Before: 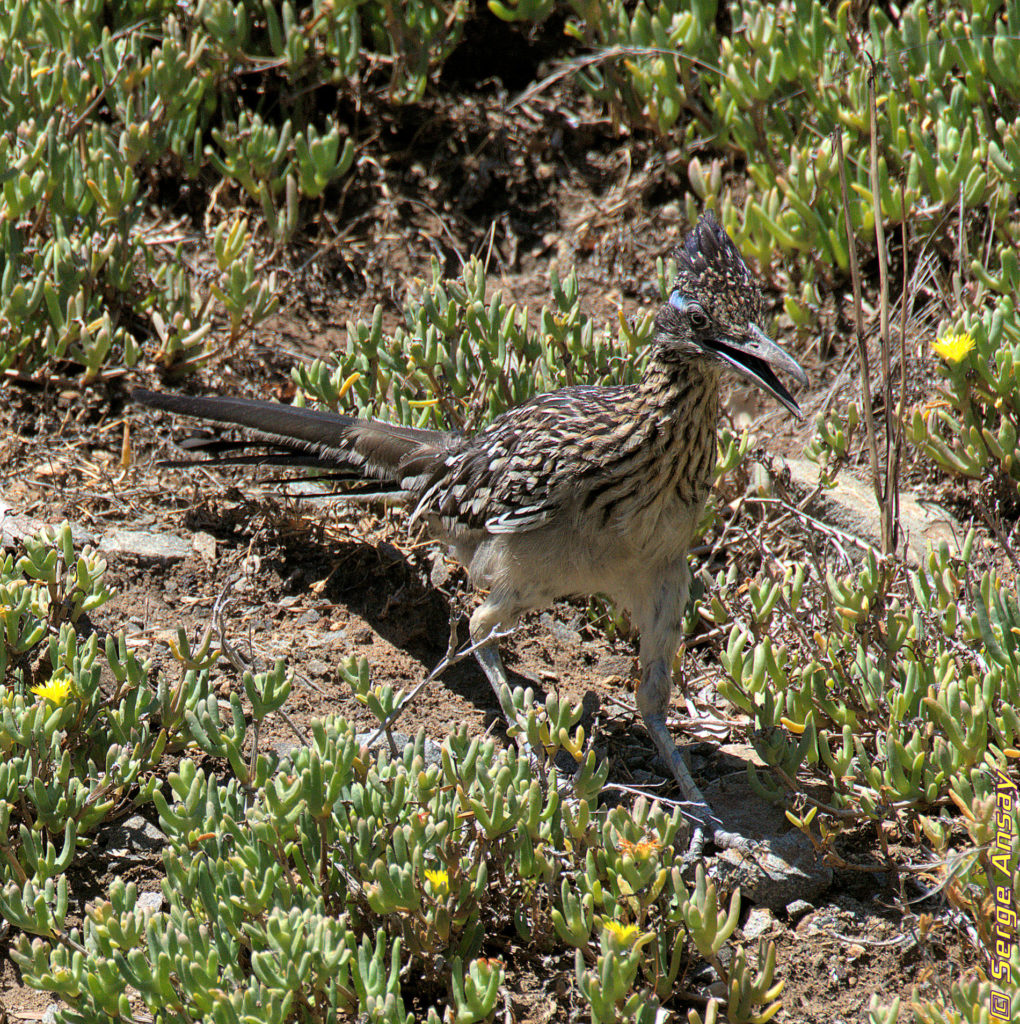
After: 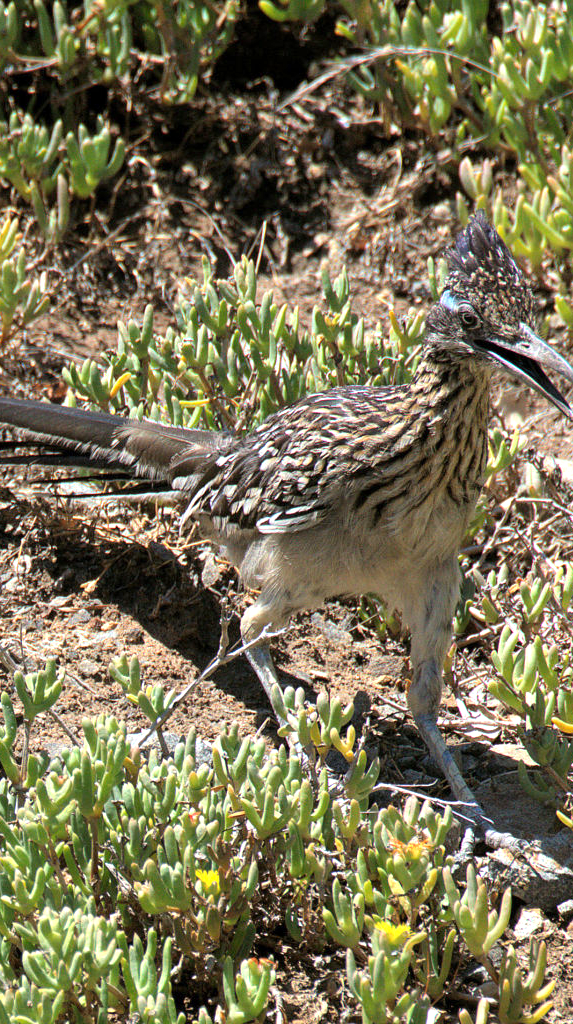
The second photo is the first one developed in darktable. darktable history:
exposure: exposure 0.556 EV, compensate highlight preservation false
crop and rotate: left 22.516%, right 21.234%
